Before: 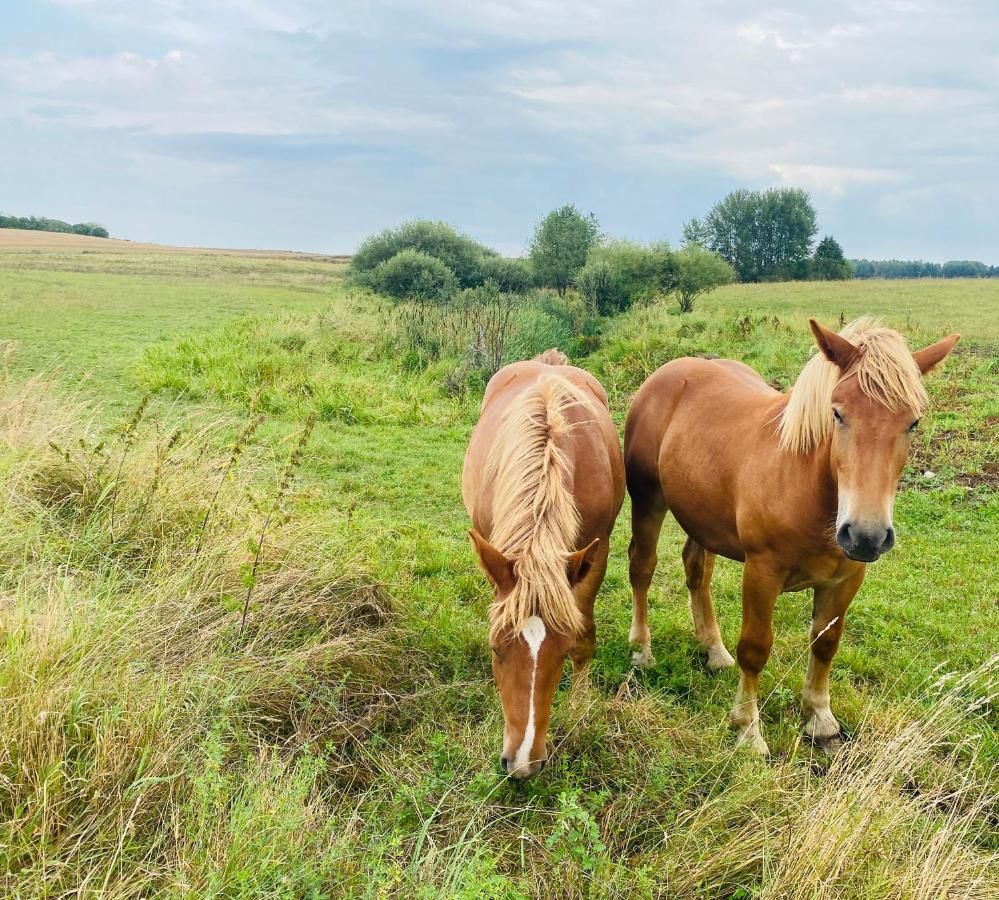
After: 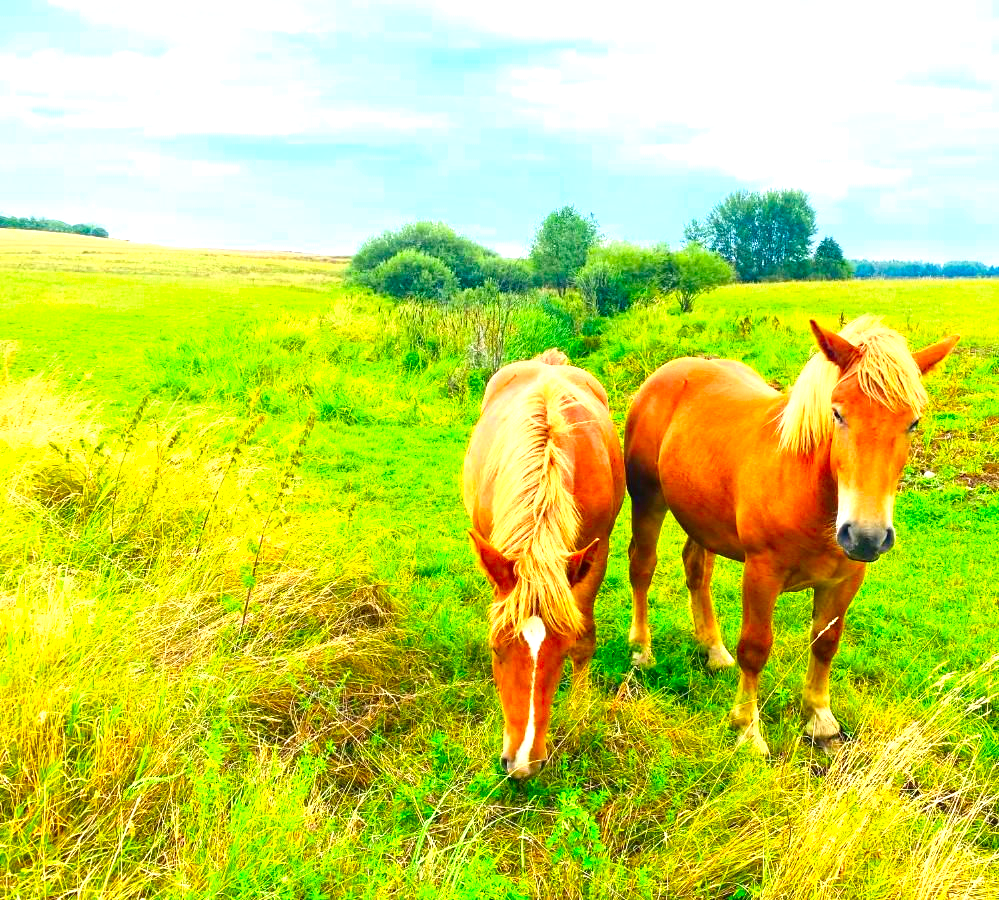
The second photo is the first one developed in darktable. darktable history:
color correction: saturation 2.15
exposure: exposure 1 EV, compensate highlight preservation false
